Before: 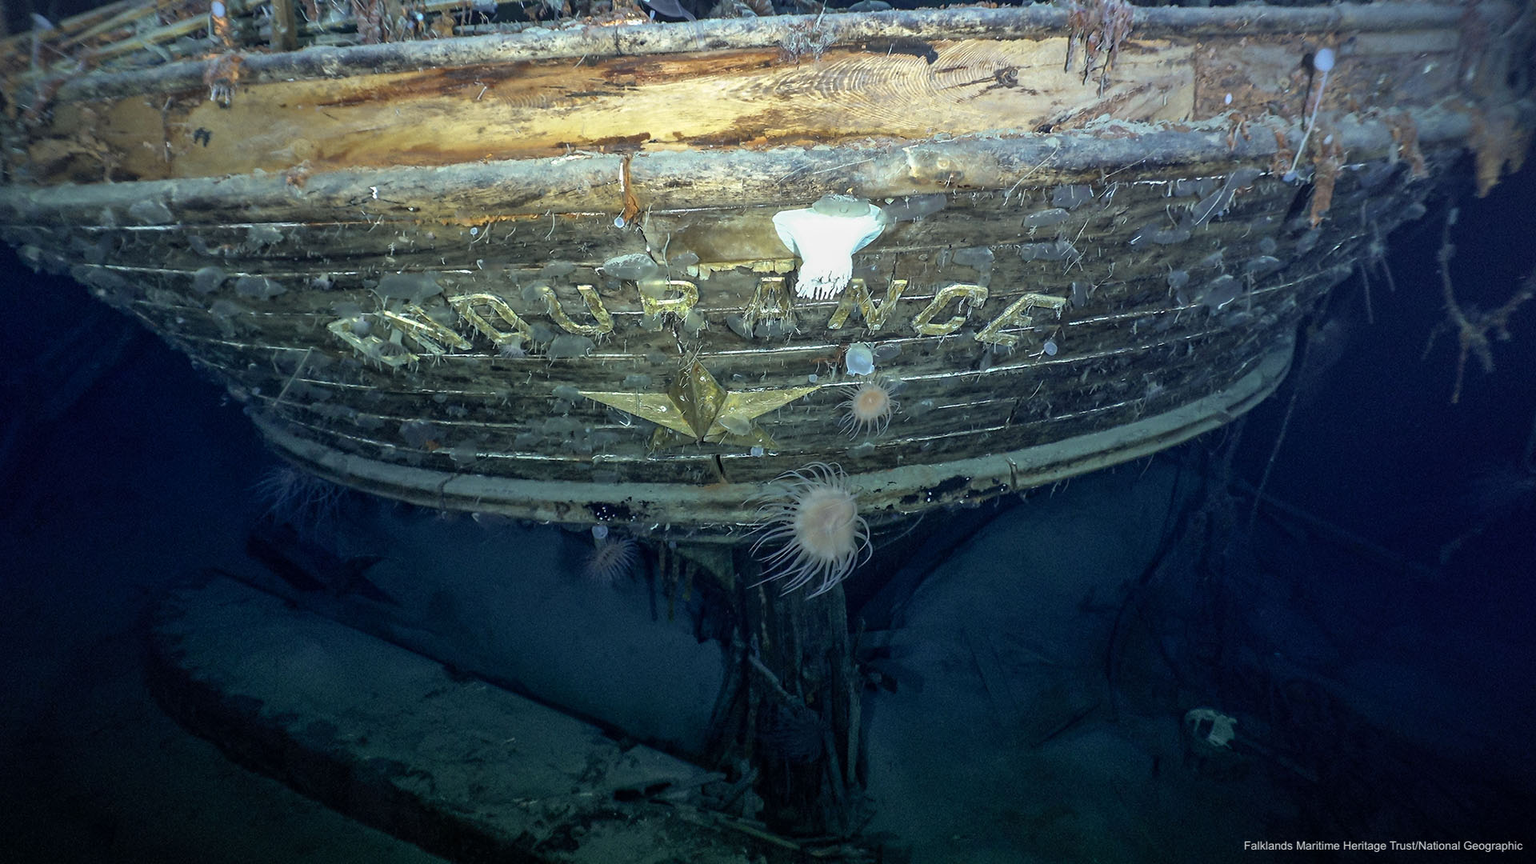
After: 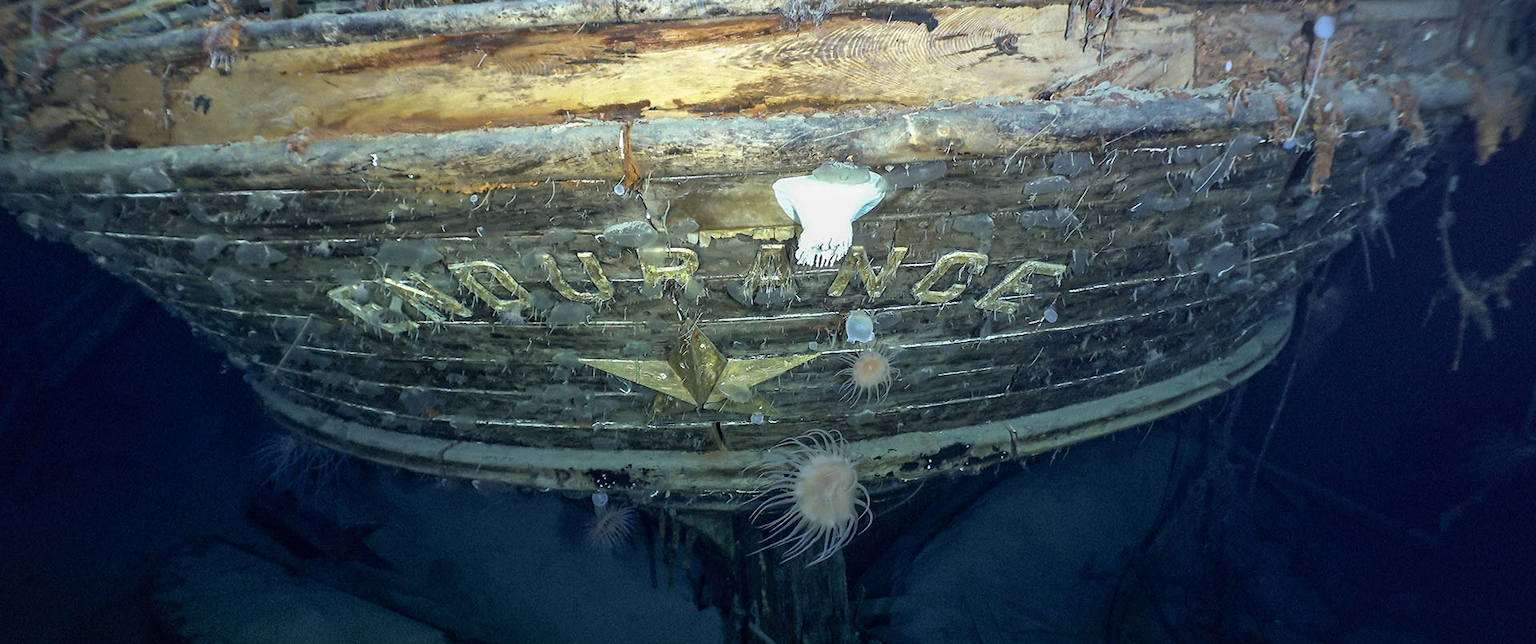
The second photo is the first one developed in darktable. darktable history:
crop: top 3.883%, bottom 21.51%
